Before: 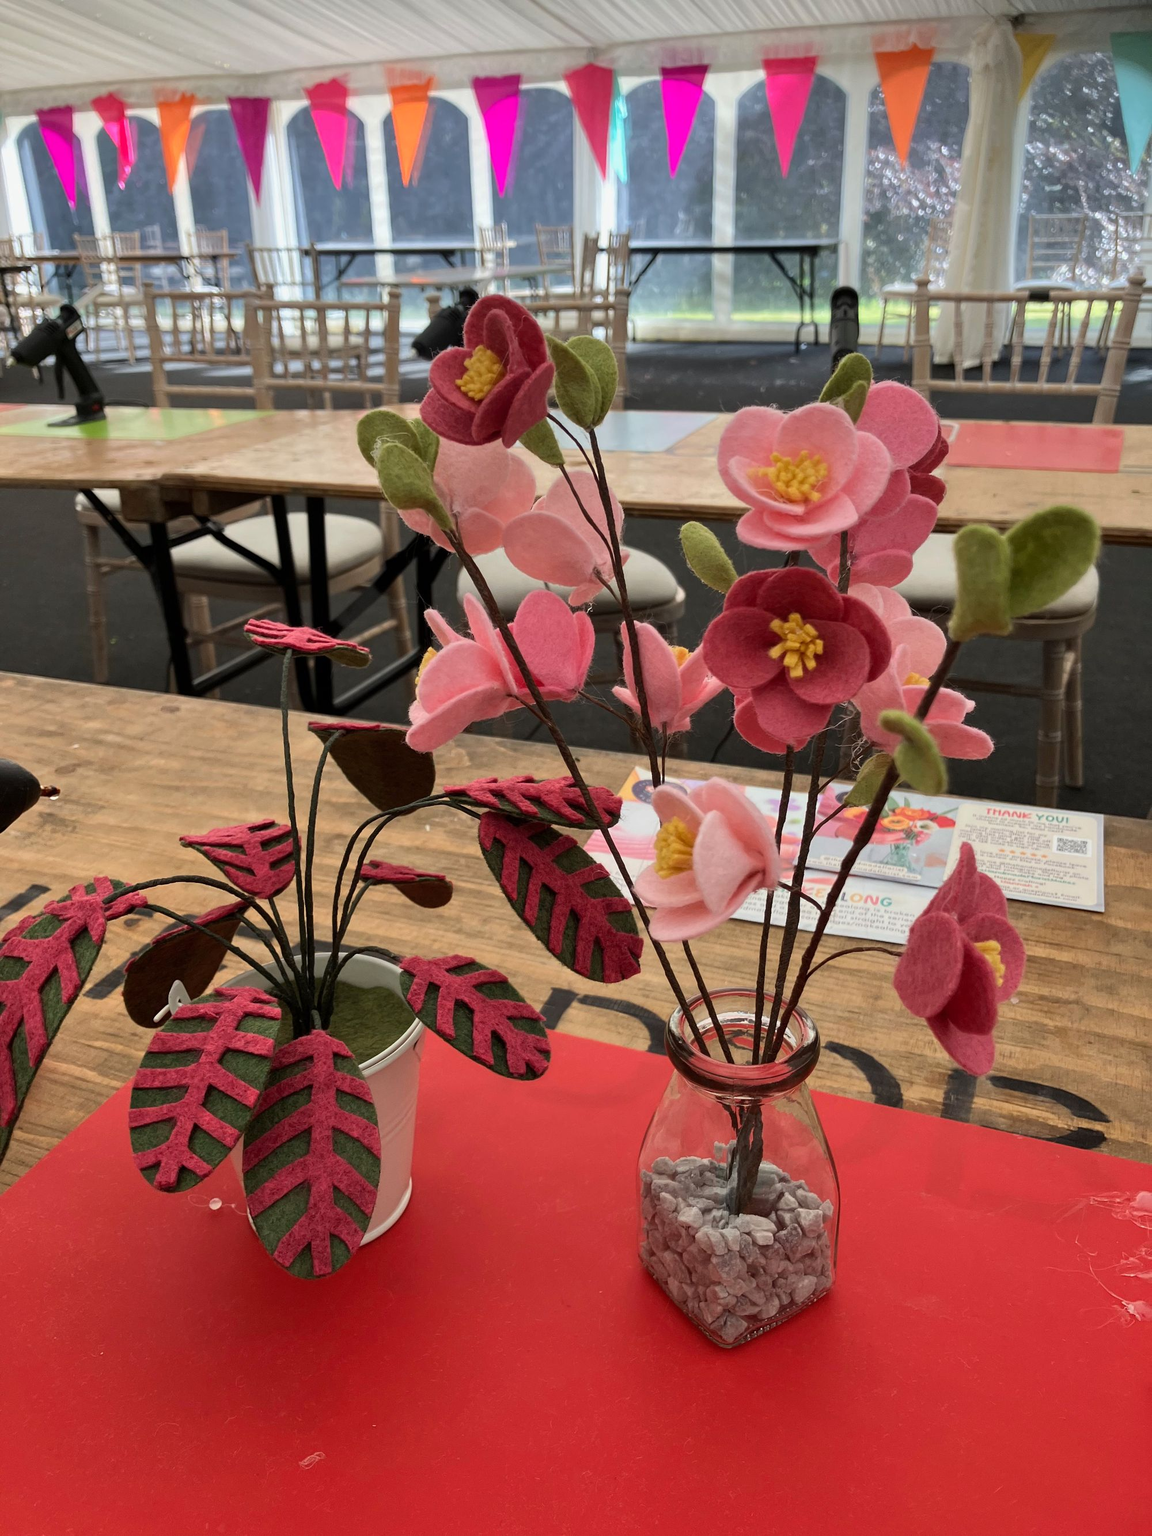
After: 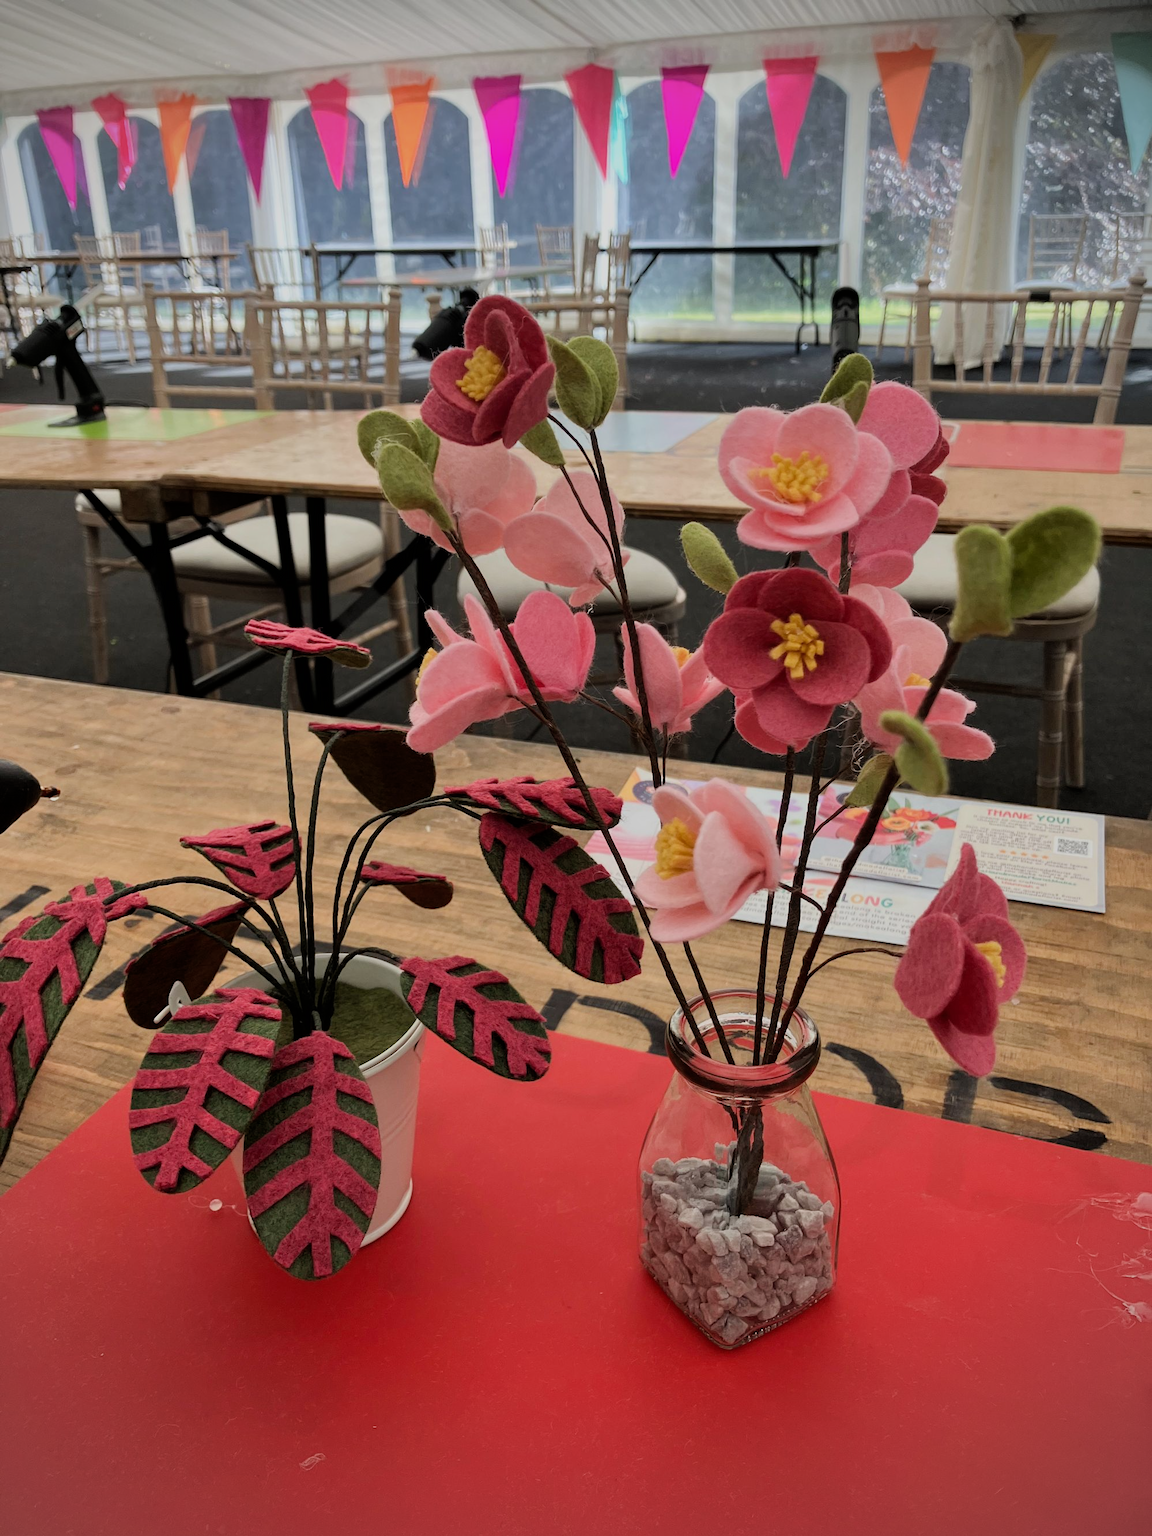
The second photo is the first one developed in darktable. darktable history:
filmic rgb: white relative exposure 3.85 EV, hardness 4.3
white balance: red 1, blue 1
vignetting: fall-off radius 60.65%
crop: bottom 0.071%
